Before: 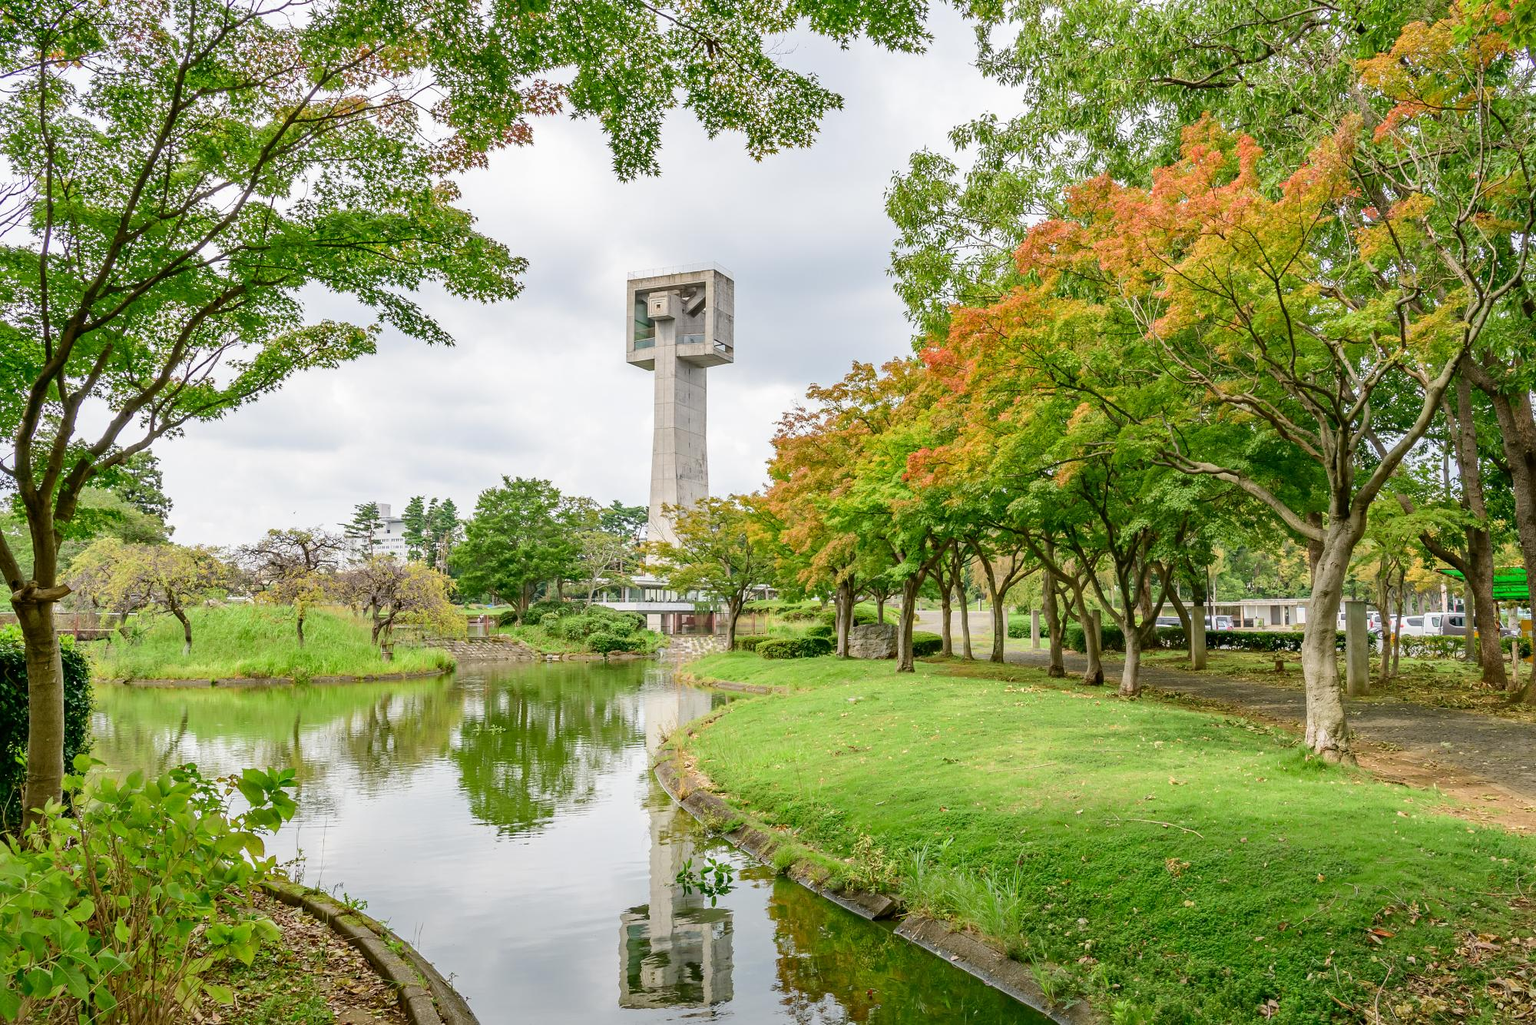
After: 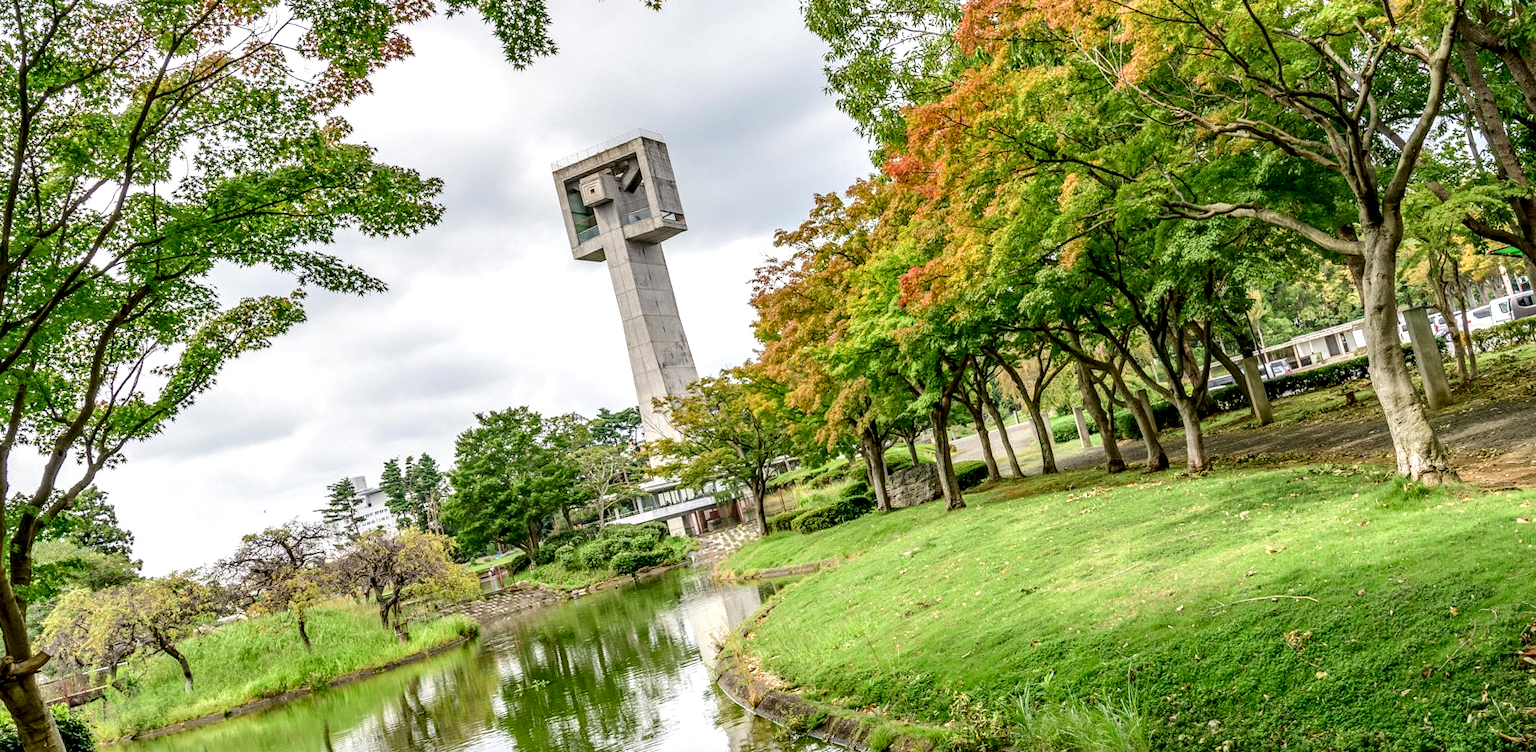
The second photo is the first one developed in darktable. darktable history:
local contrast: highlights 60%, shadows 60%, detail 160%
rotate and perspective: rotation -14.8°, crop left 0.1, crop right 0.903, crop top 0.25, crop bottom 0.748
